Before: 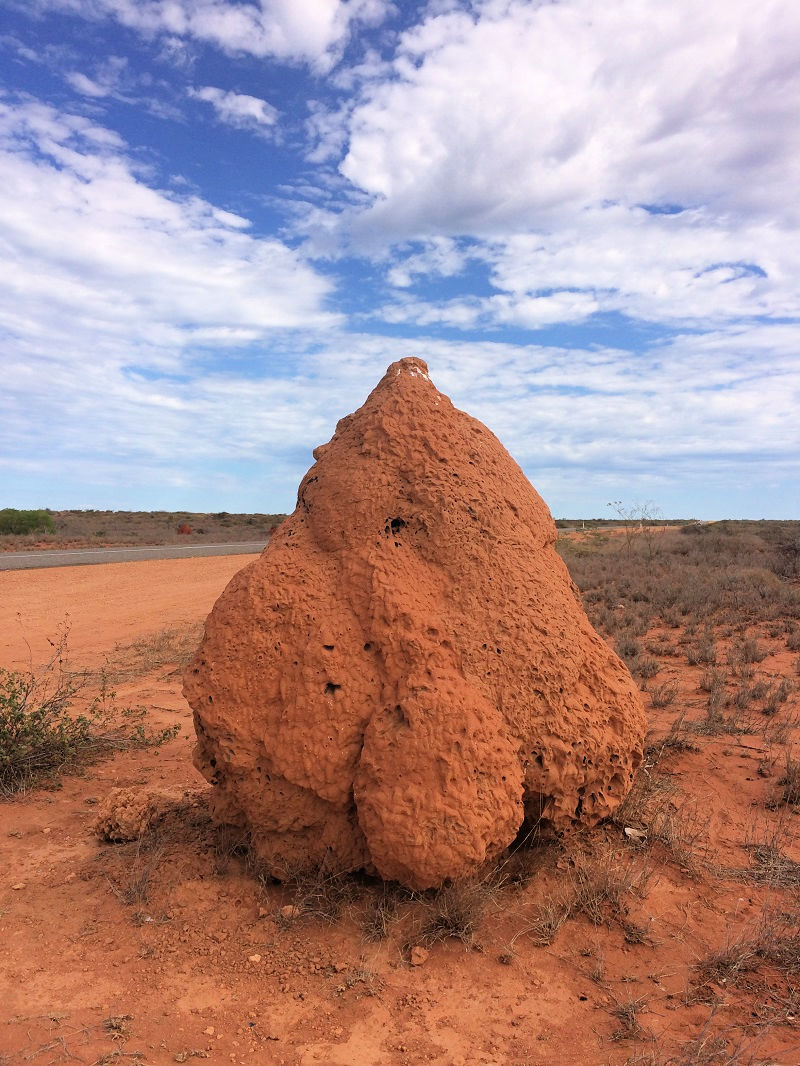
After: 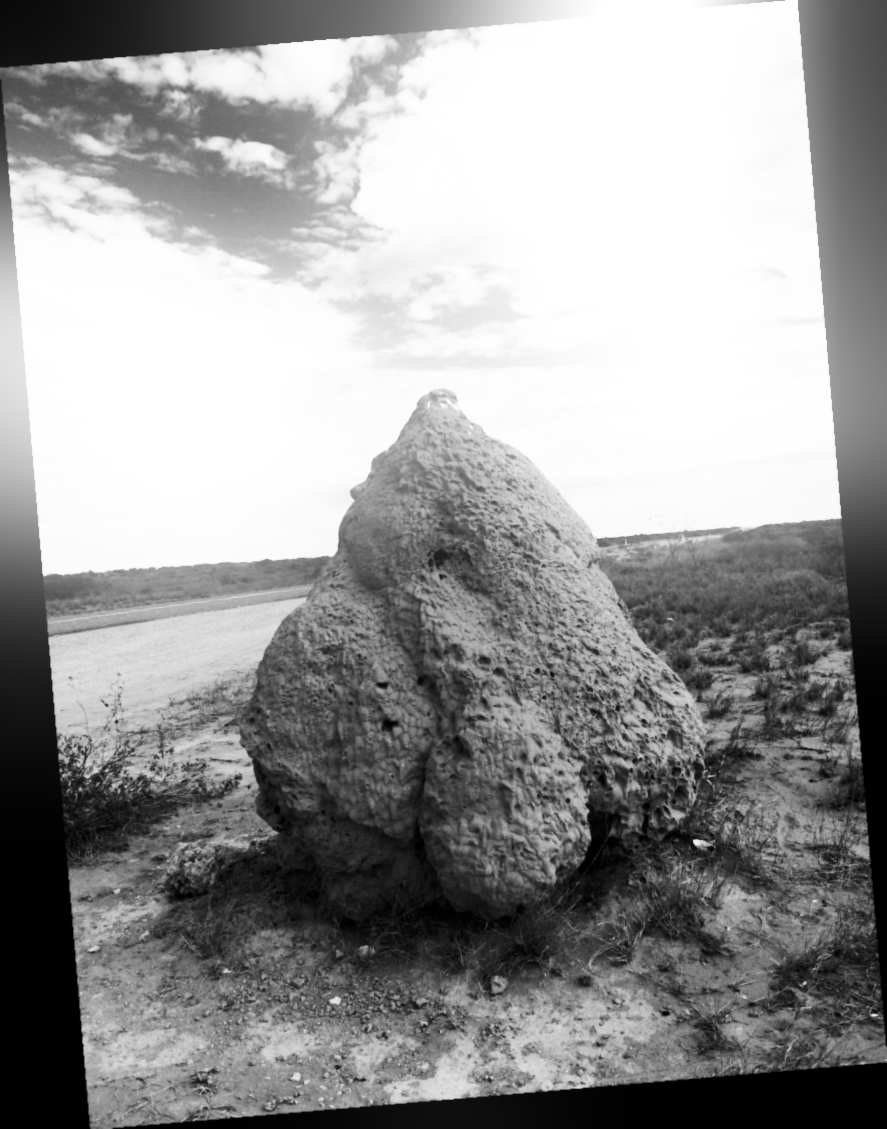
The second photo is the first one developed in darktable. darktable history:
color balance: mode lift, gamma, gain (sRGB), lift [0.97, 1, 1, 1], gamma [1.03, 1, 1, 1]
rotate and perspective: rotation -4.86°, automatic cropping off
bloom: size 16%, threshold 98%, strength 20%
tone curve: curves: ch0 [(0, 0) (0.004, 0.001) (0.133, 0.078) (0.325, 0.241) (0.832, 0.917) (1, 1)], color space Lab, linked channels, preserve colors none
lowpass: radius 0.76, contrast 1.56, saturation 0, unbound 0
